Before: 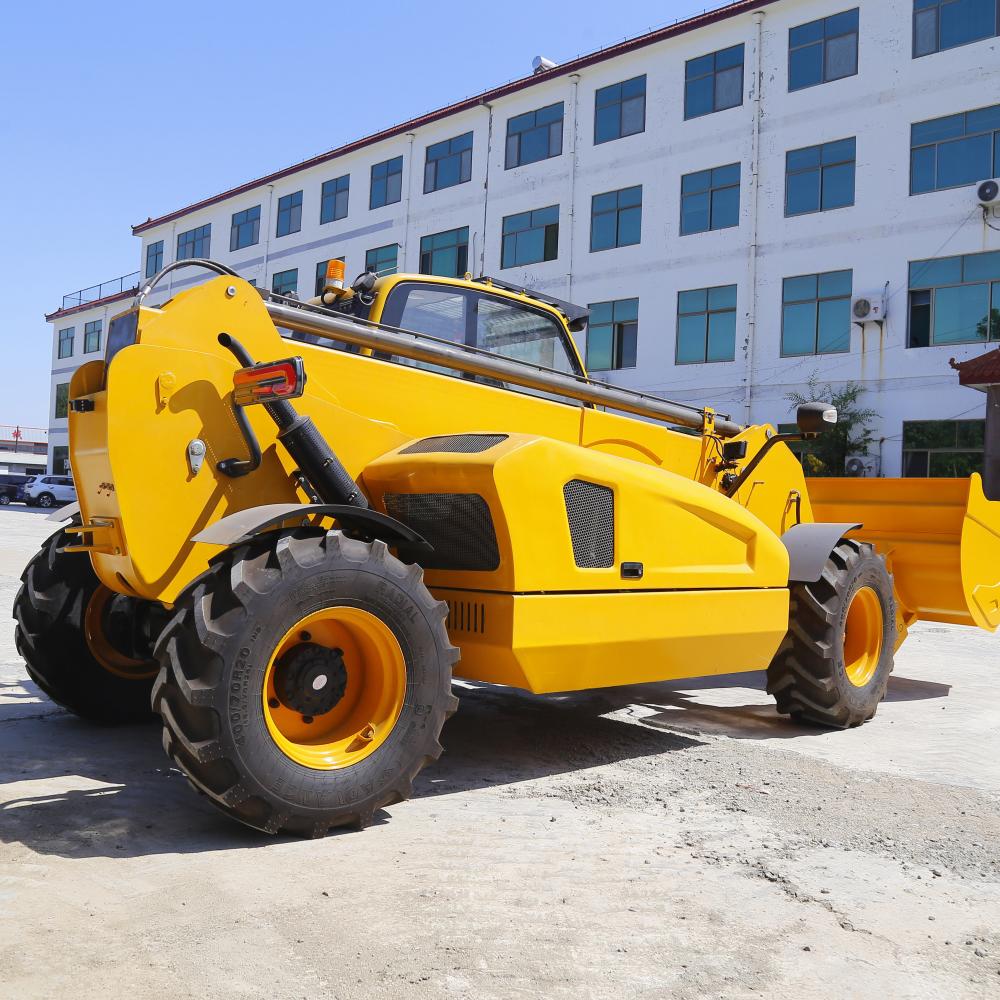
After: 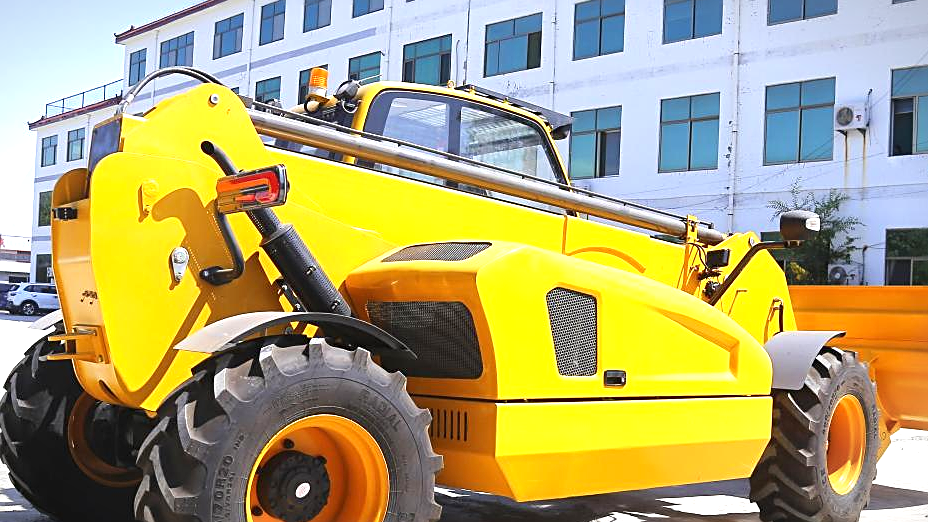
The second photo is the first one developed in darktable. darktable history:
crop: left 1.744%, top 19.225%, right 5.069%, bottom 28.357%
exposure: black level correction 0, exposure 0.877 EV, compensate exposure bias true, compensate highlight preservation false
sharpen: on, module defaults
vignetting: fall-off start 100%, fall-off radius 64.94%, automatic ratio true, unbound false
